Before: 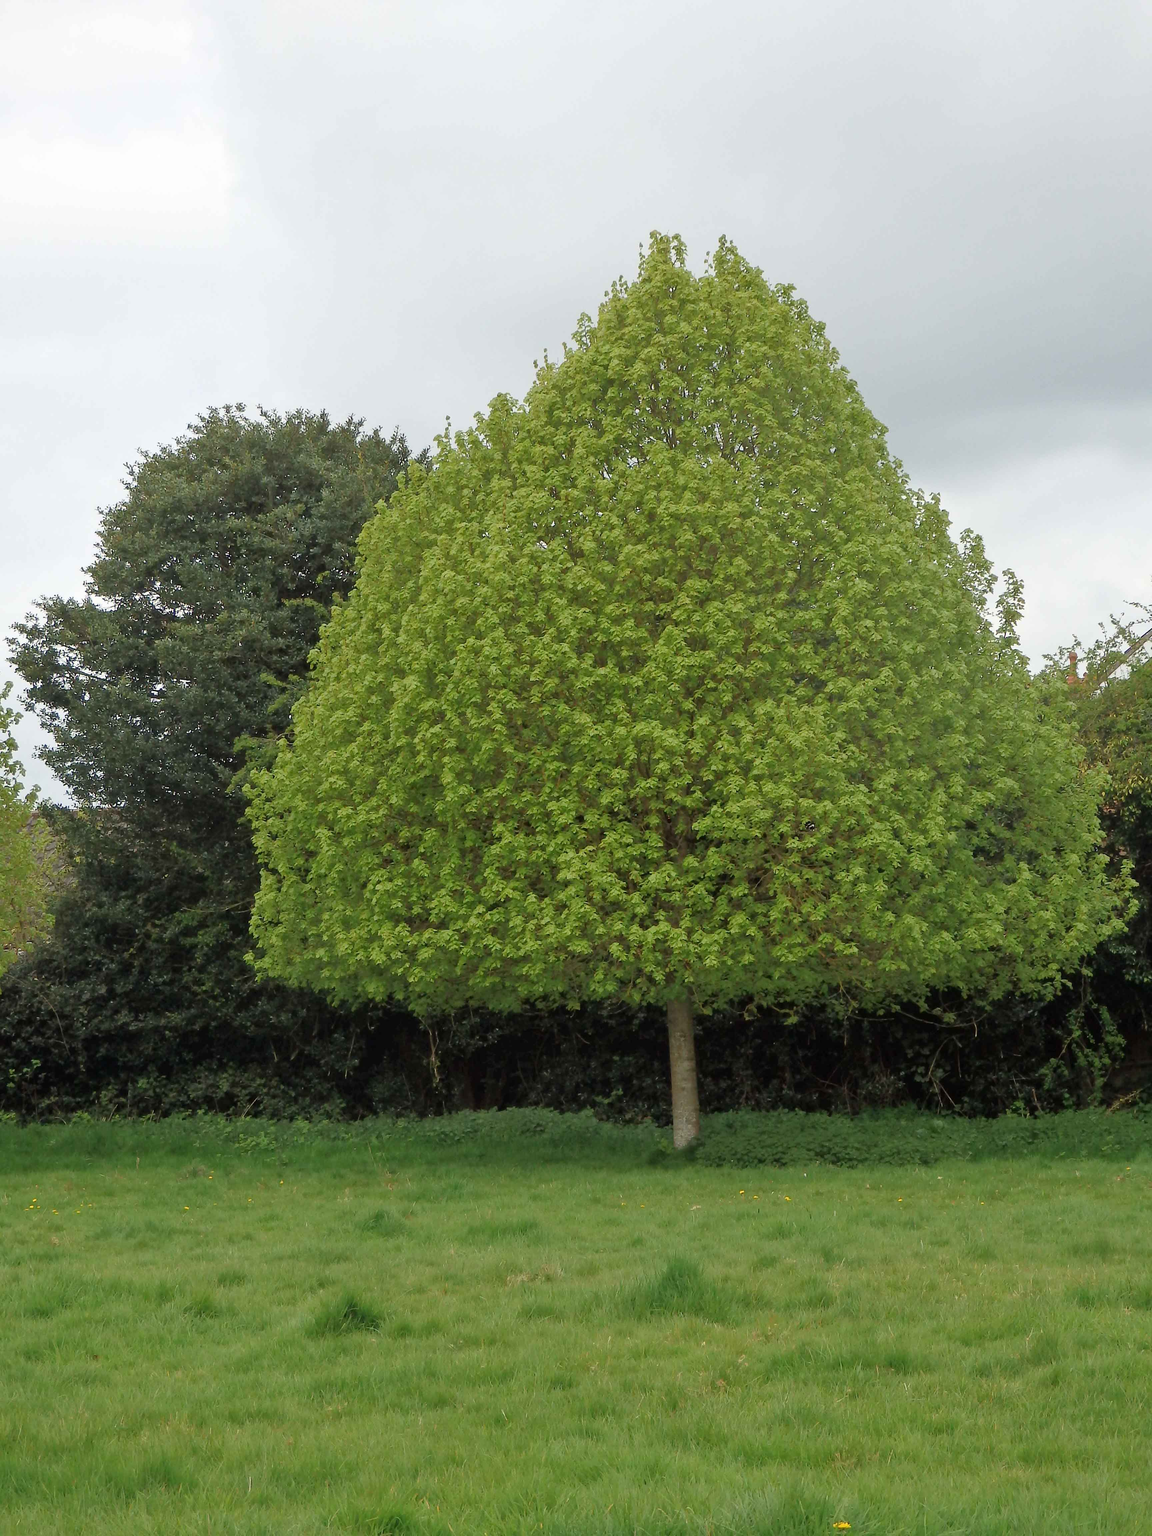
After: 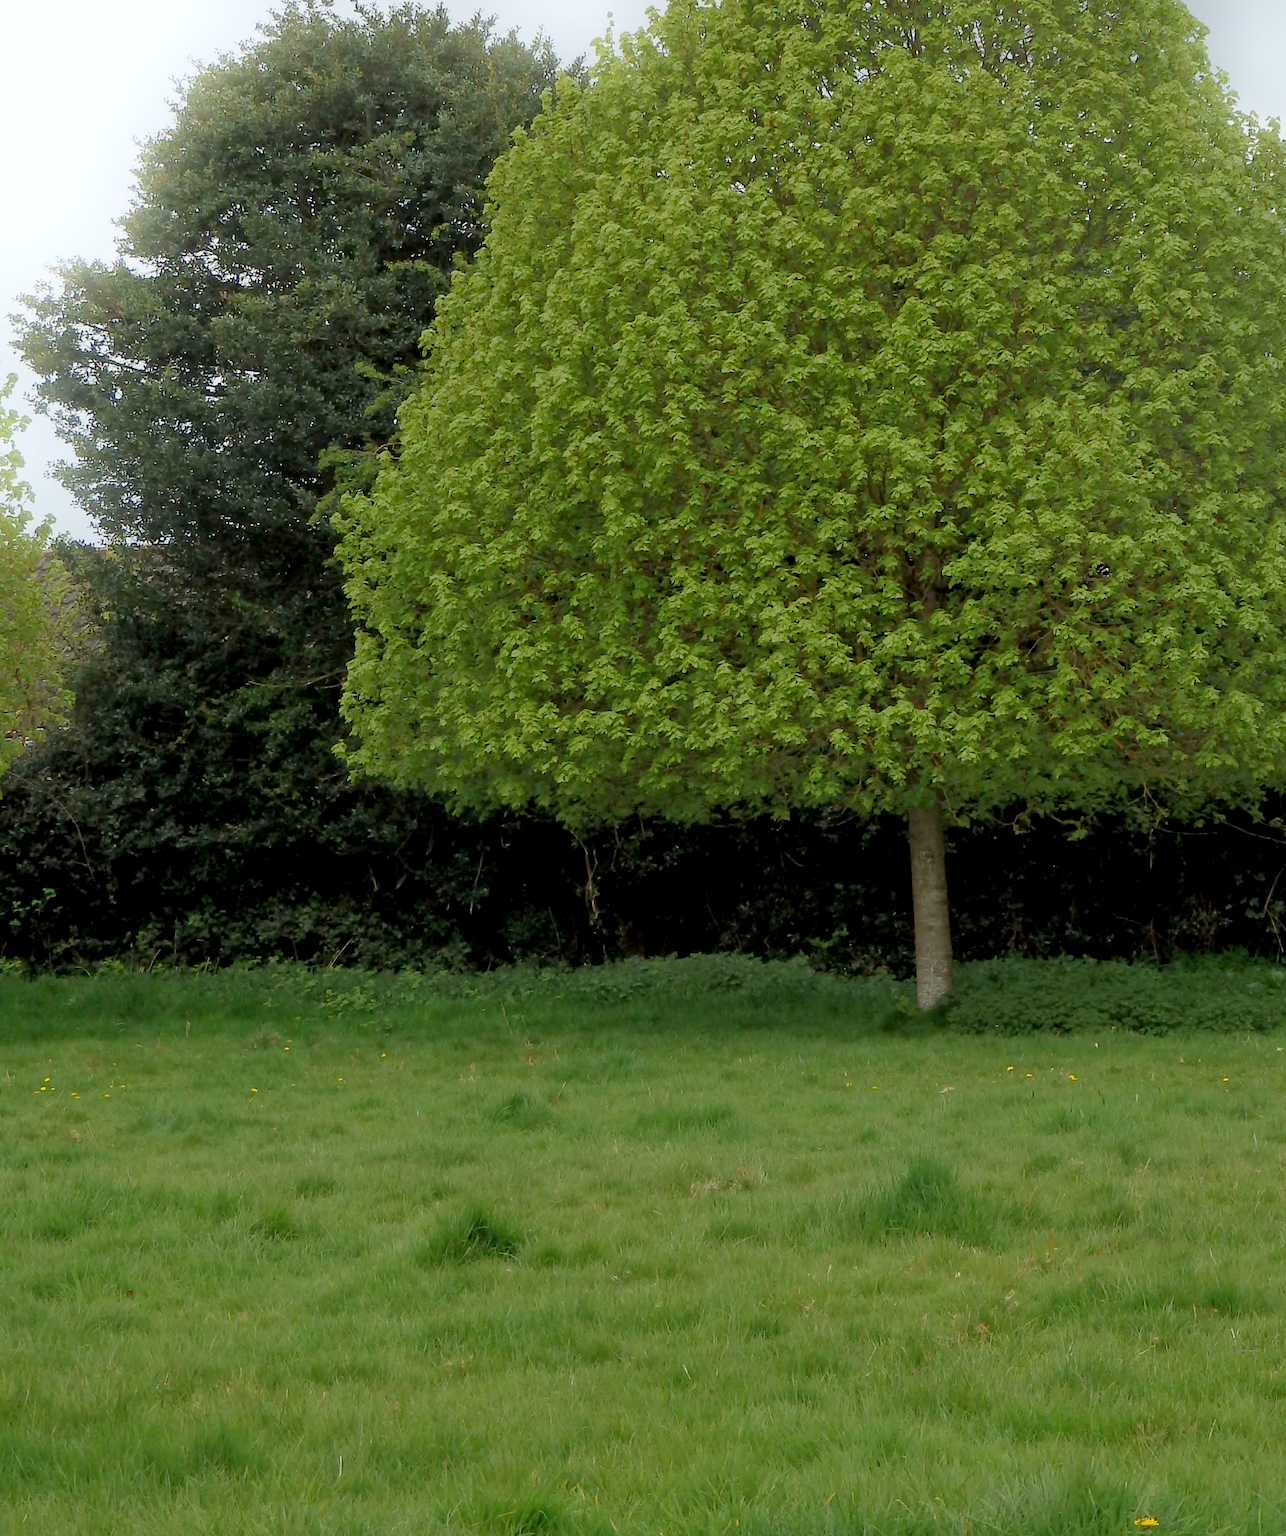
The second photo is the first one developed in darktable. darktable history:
bloom: on, module defaults
exposure: black level correction 0.009, exposure -0.159 EV, compensate highlight preservation false
white balance: red 0.988, blue 1.017
crop: top 26.531%, right 17.959%
